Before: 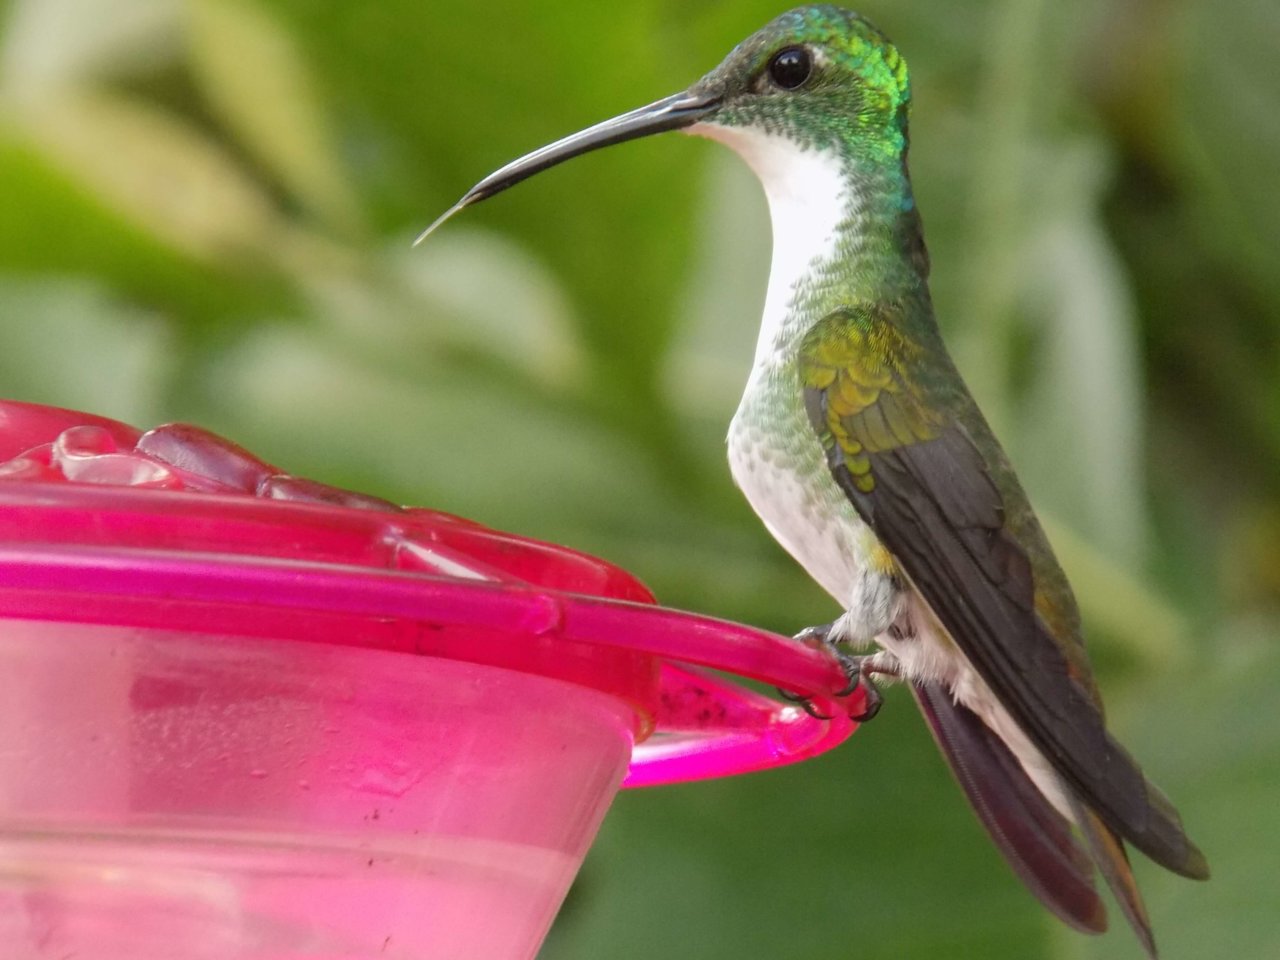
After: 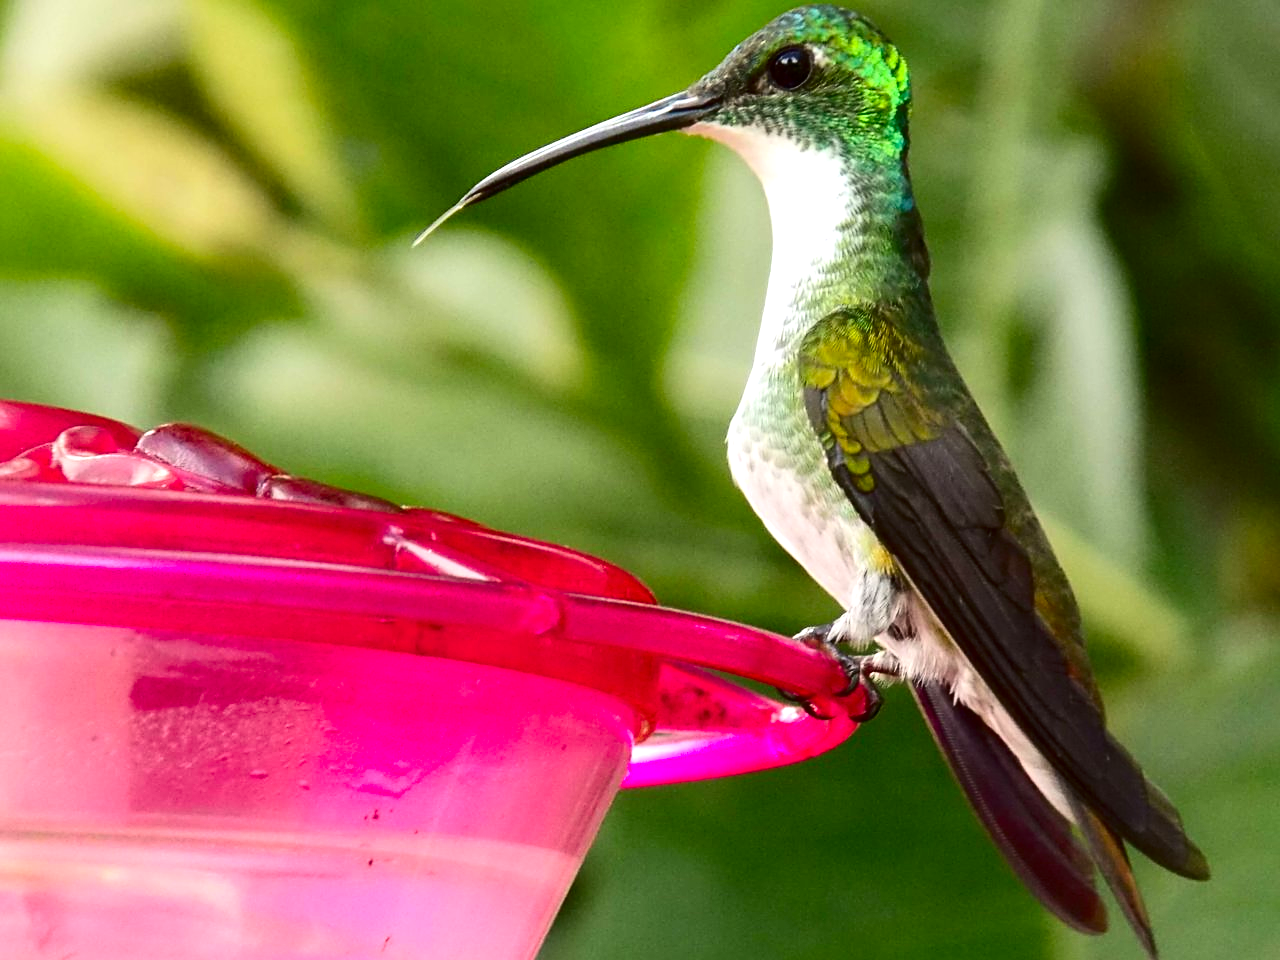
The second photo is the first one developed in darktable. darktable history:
contrast brightness saturation: contrast 0.22, brightness -0.19, saturation 0.24
exposure: black level correction 0.001, exposure 0.5 EV, compensate exposure bias true, compensate highlight preservation false
sharpen: on, module defaults
